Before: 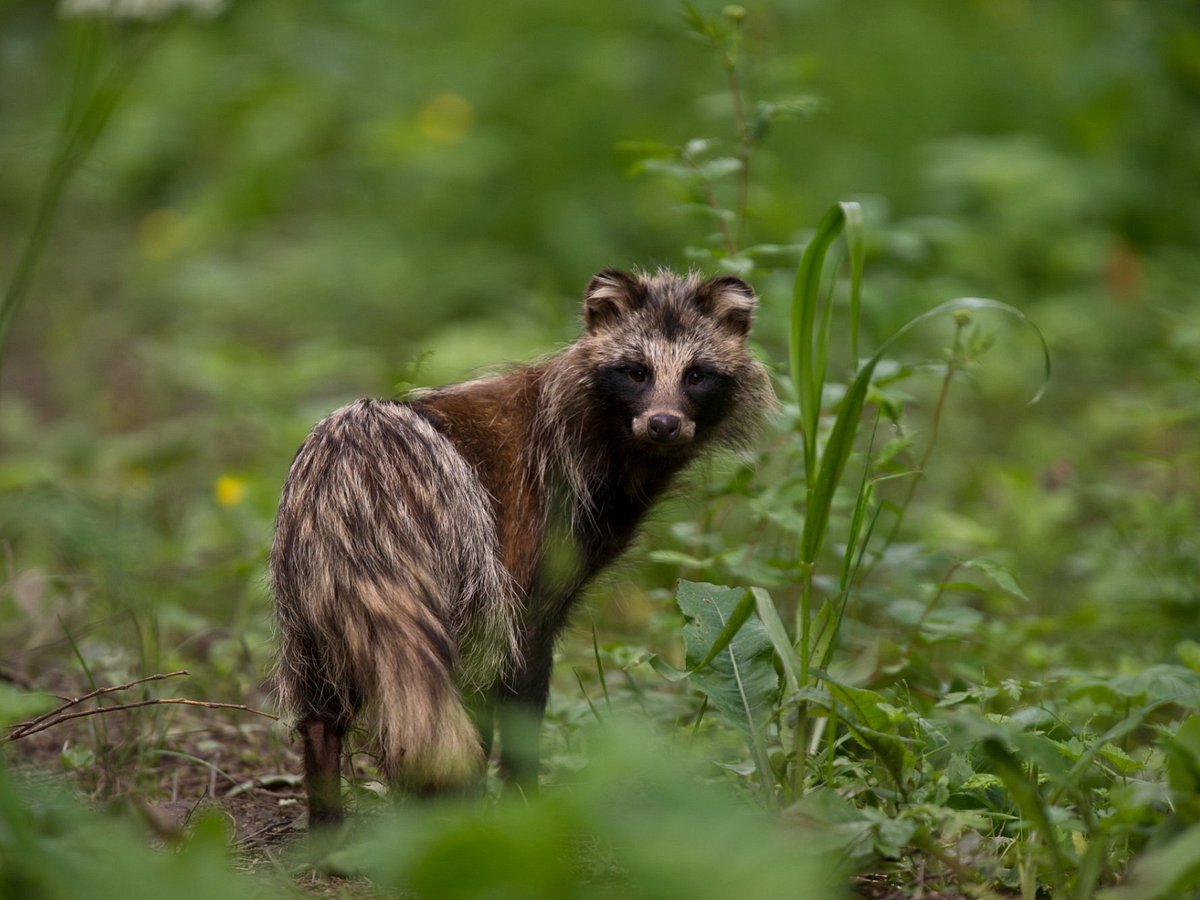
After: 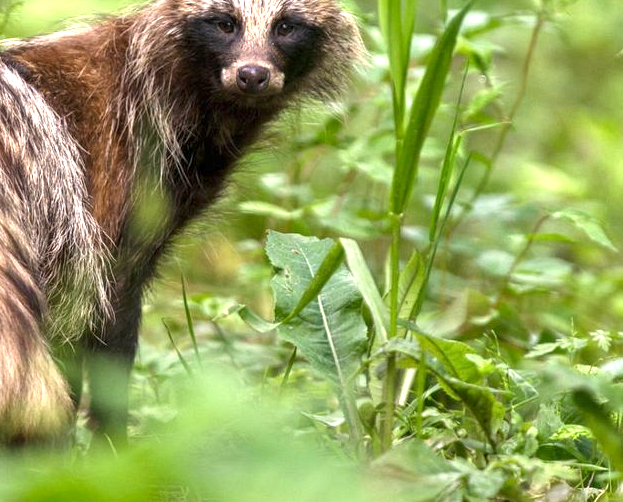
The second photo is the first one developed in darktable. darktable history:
exposure: black level correction 0, exposure 1.514 EV, compensate highlight preservation false
crop: left 34.274%, top 38.811%, right 13.766%, bottom 5.318%
local contrast: on, module defaults
